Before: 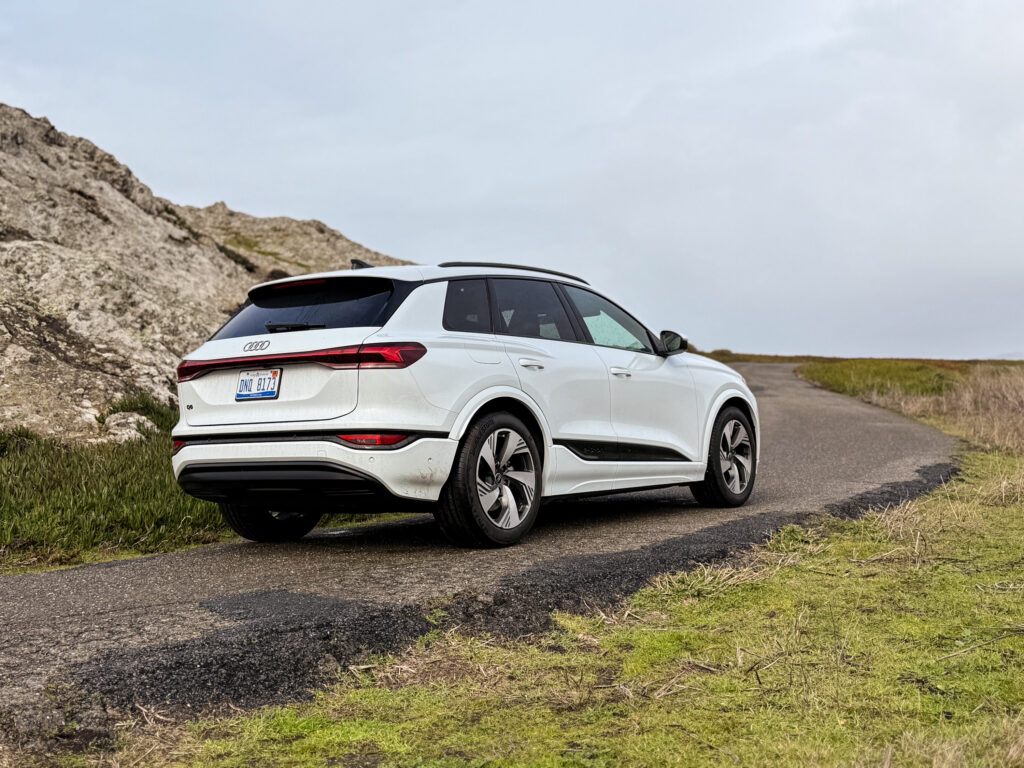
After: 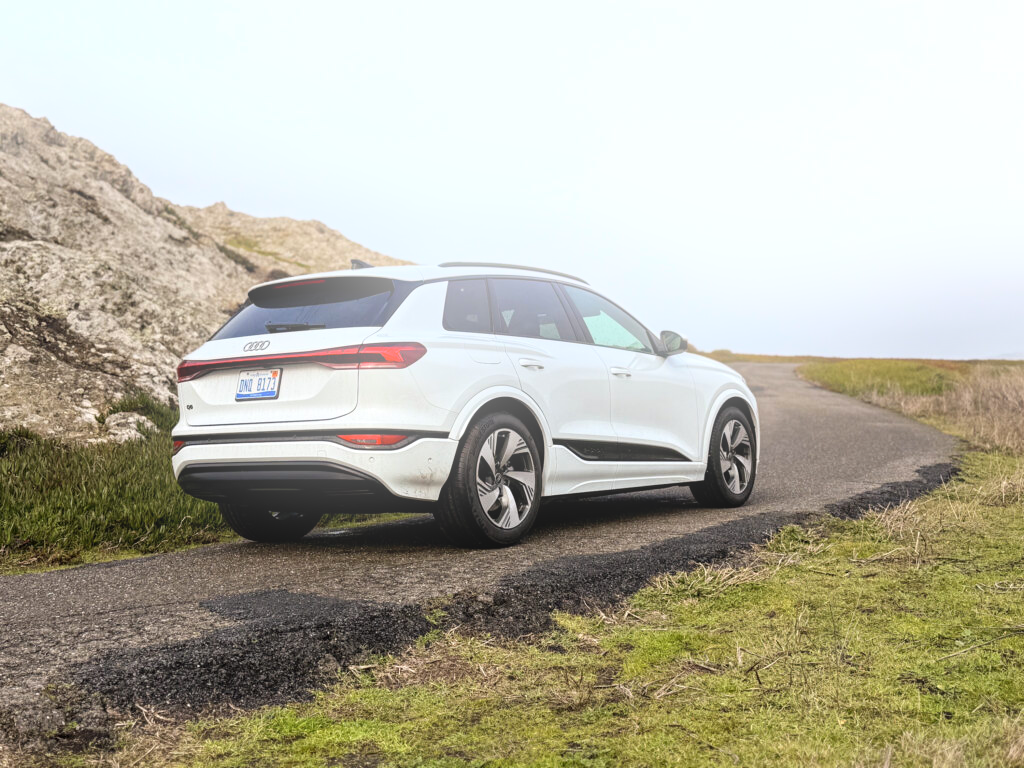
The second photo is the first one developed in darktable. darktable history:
shadows and highlights: shadows -12.5, white point adjustment 4, highlights 28.33
bloom: size 16%, threshold 98%, strength 20%
